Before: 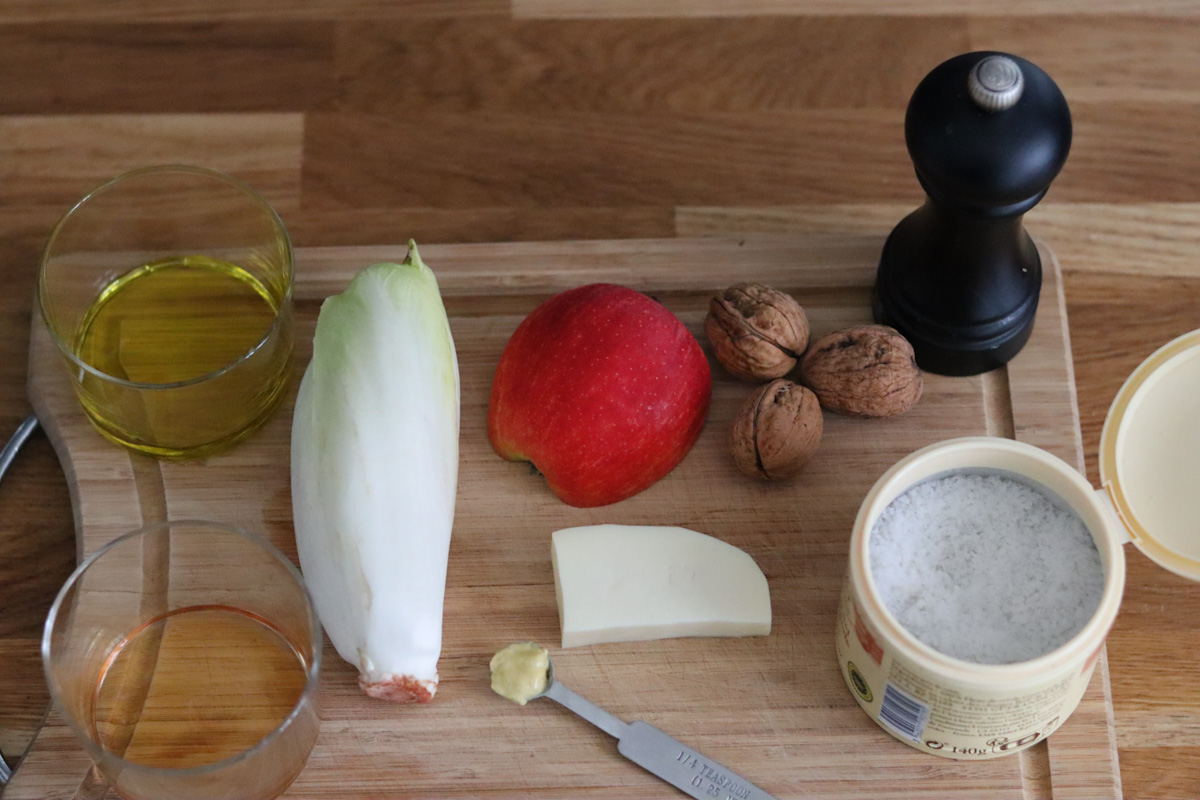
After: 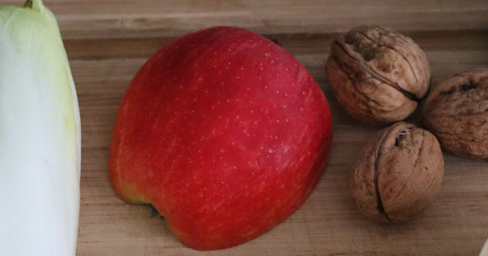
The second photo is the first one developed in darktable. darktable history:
crop: left 31.617%, top 32.198%, right 27.671%, bottom 35.749%
